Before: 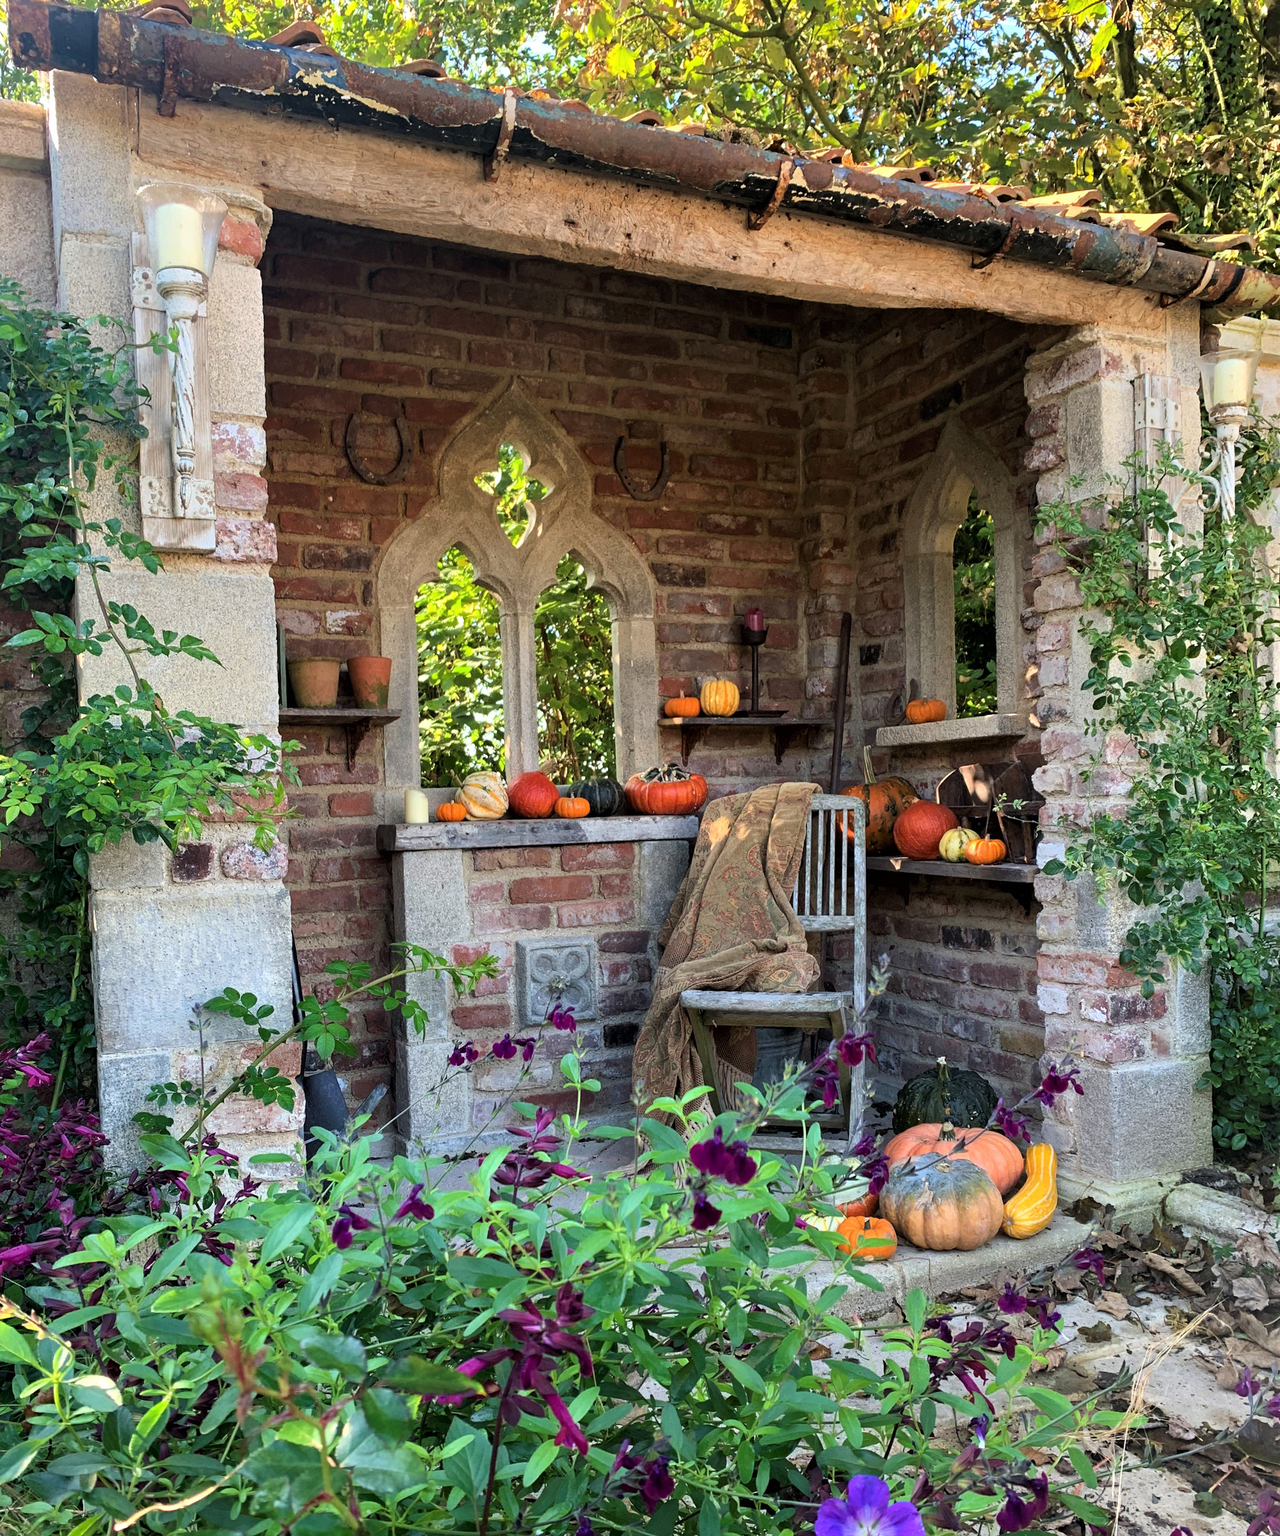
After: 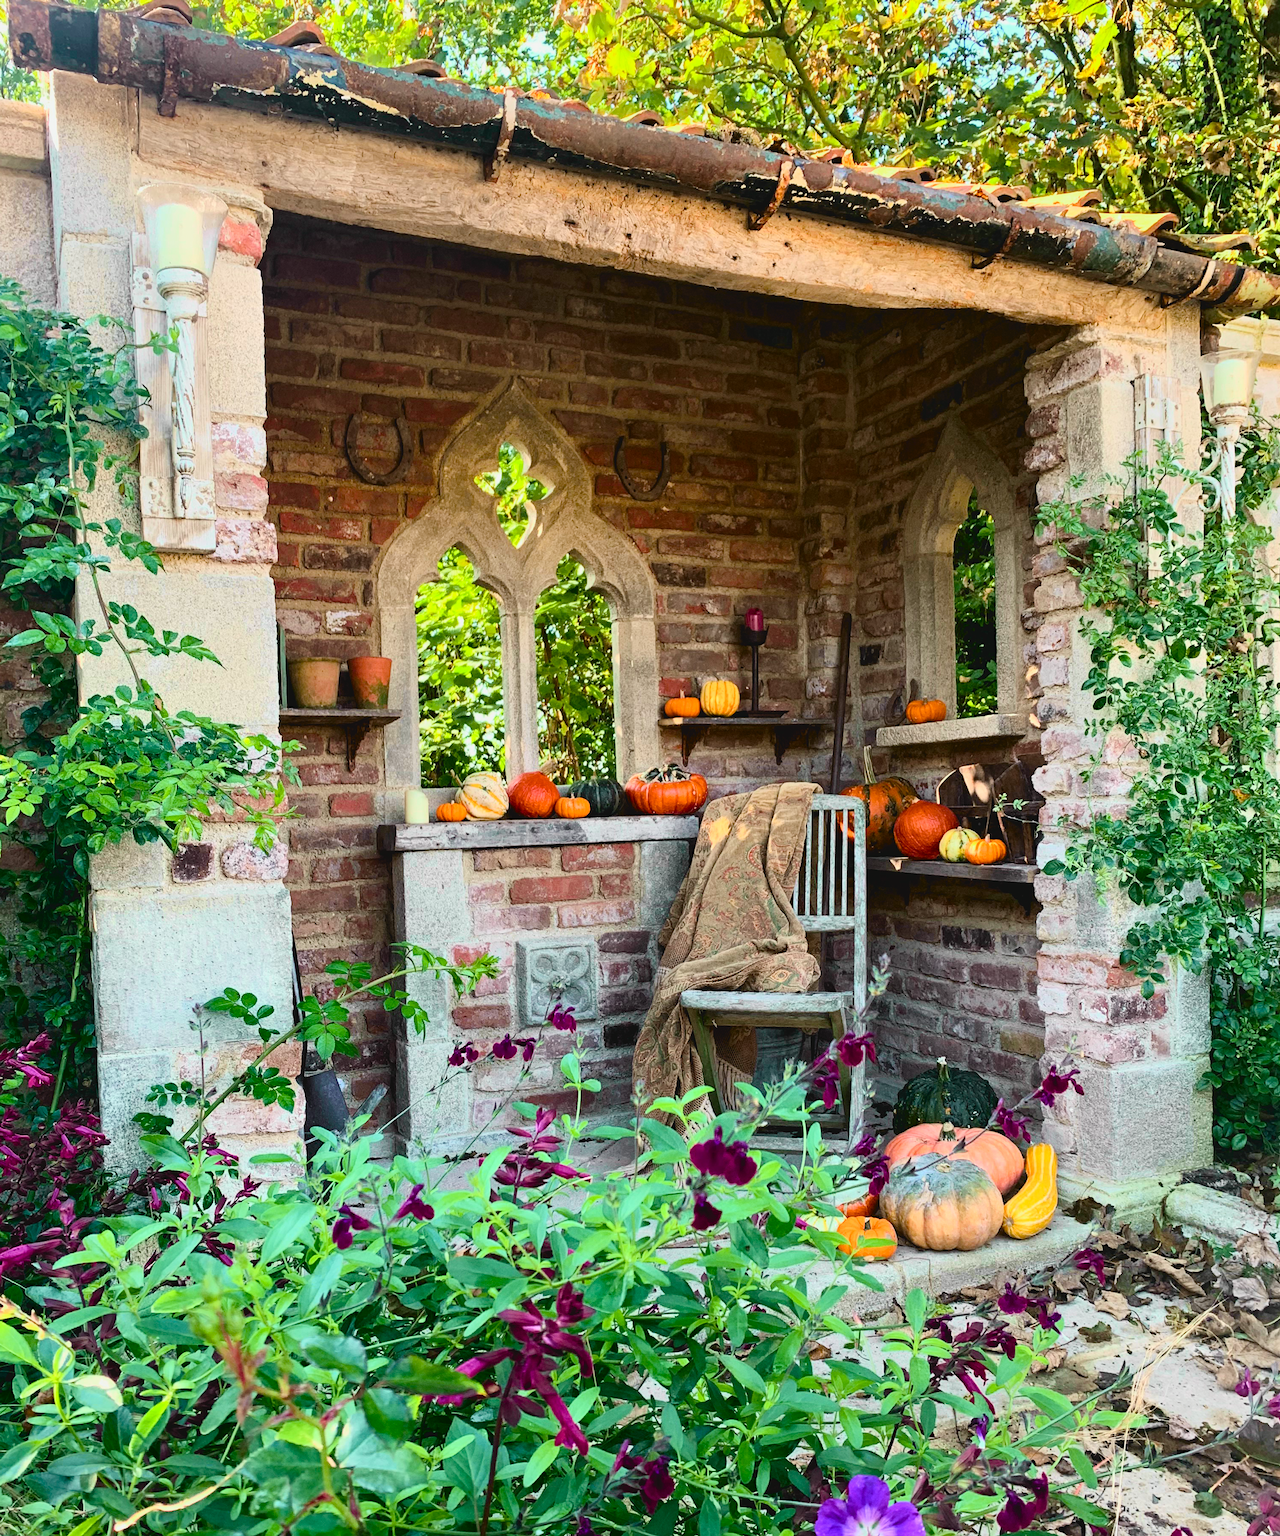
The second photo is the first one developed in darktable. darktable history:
color balance rgb: perceptual saturation grading › global saturation 20%, perceptual saturation grading › highlights -25%, perceptual saturation grading › shadows 25%
contrast brightness saturation: contrast -0.1, saturation -0.1
tone curve: curves: ch0 [(0, 0.036) (0.037, 0.042) (0.167, 0.143) (0.433, 0.502) (0.531, 0.637) (0.696, 0.825) (0.856, 0.92) (1, 0.98)]; ch1 [(0, 0) (0.424, 0.383) (0.482, 0.459) (0.501, 0.5) (0.522, 0.526) (0.559, 0.563) (0.604, 0.646) (0.715, 0.729) (1, 1)]; ch2 [(0, 0) (0.369, 0.388) (0.45, 0.48) (0.499, 0.502) (0.504, 0.504) (0.512, 0.526) (0.581, 0.595) (0.708, 0.786) (1, 1)], color space Lab, independent channels, preserve colors none
